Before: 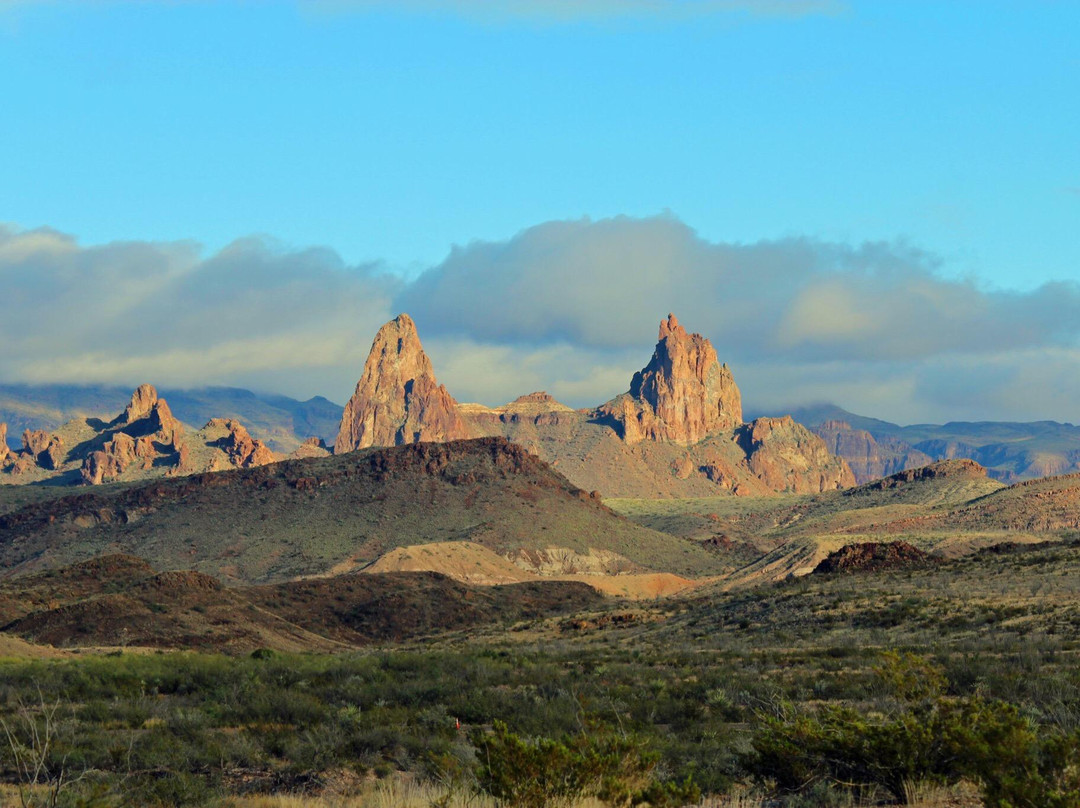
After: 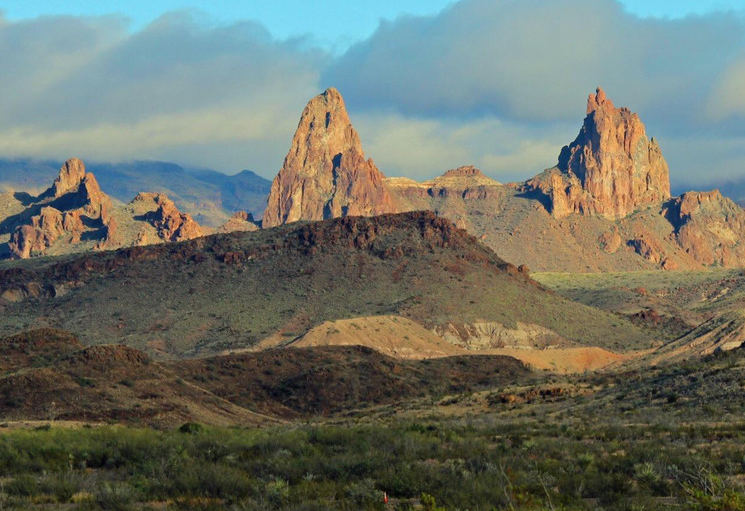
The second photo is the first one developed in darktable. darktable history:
crop: left 6.735%, top 28.078%, right 24.284%, bottom 8.558%
